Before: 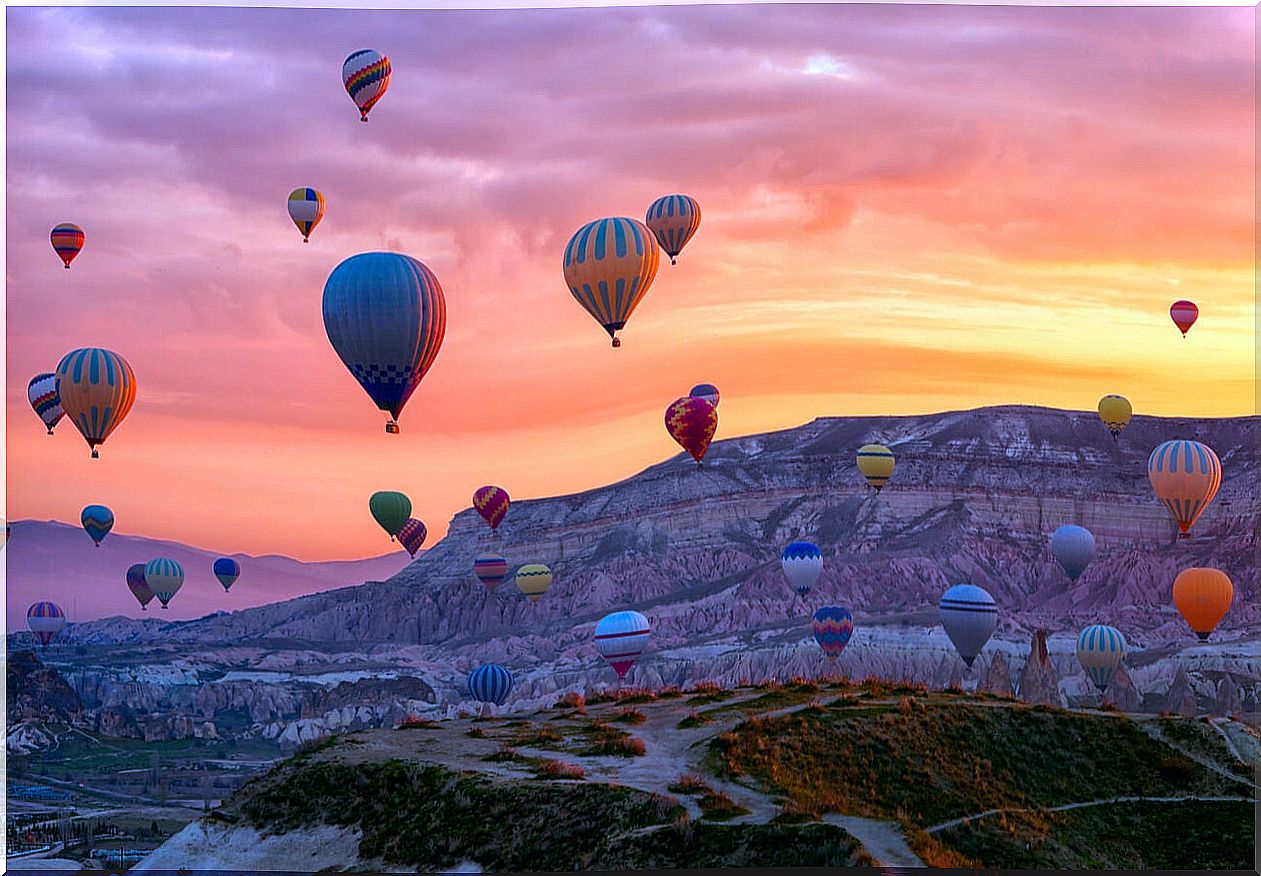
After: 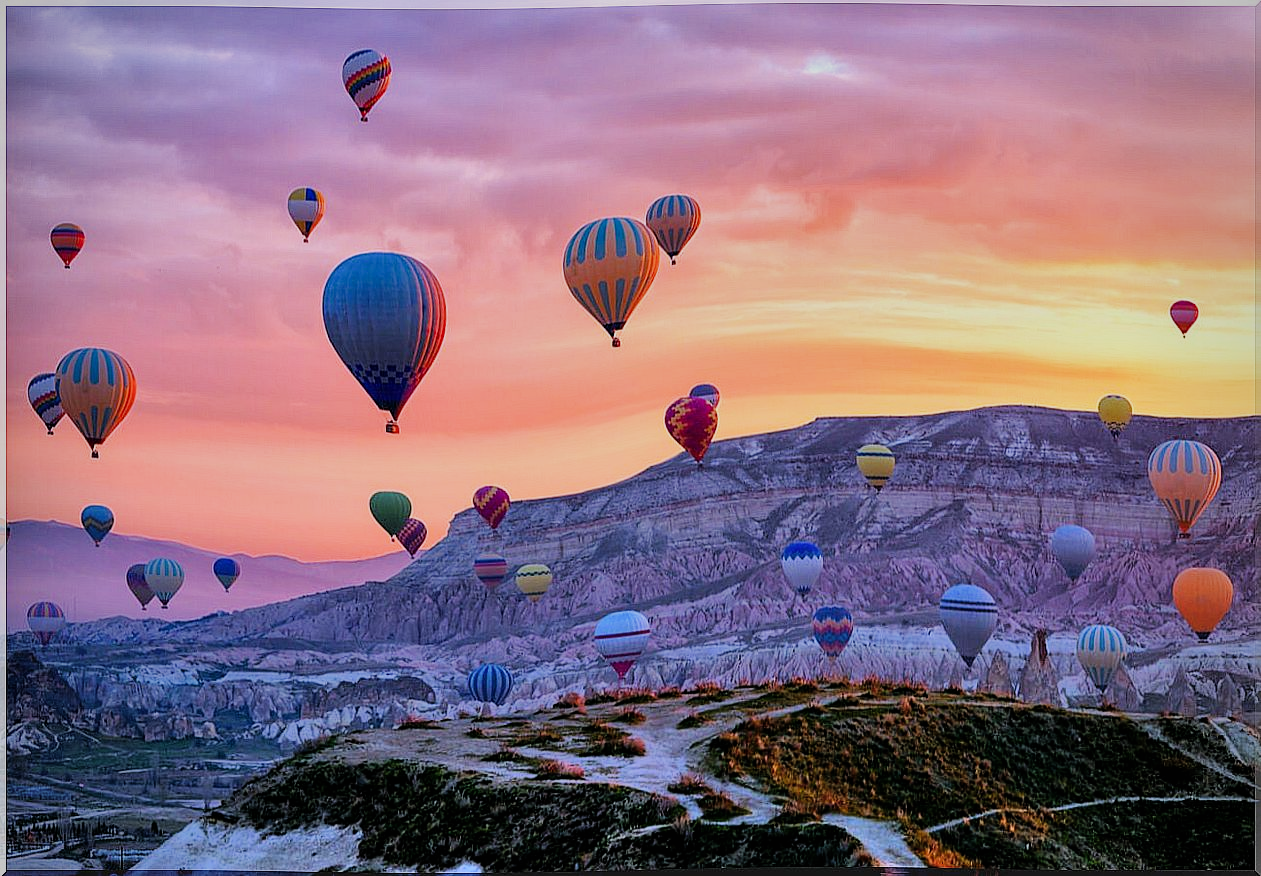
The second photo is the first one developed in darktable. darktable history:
exposure: exposure 0.426 EV, compensate highlight preservation false
filmic rgb: black relative exposure -7.65 EV, white relative exposure 4.56 EV, hardness 3.61
vignetting: fall-off radius 81.94%
shadows and highlights: low approximation 0.01, soften with gaussian
